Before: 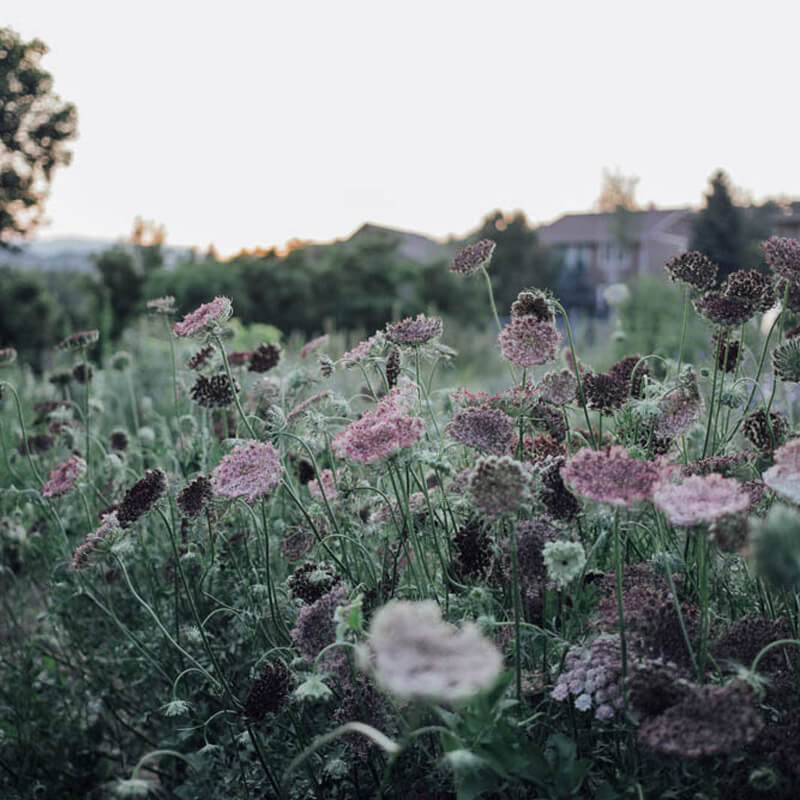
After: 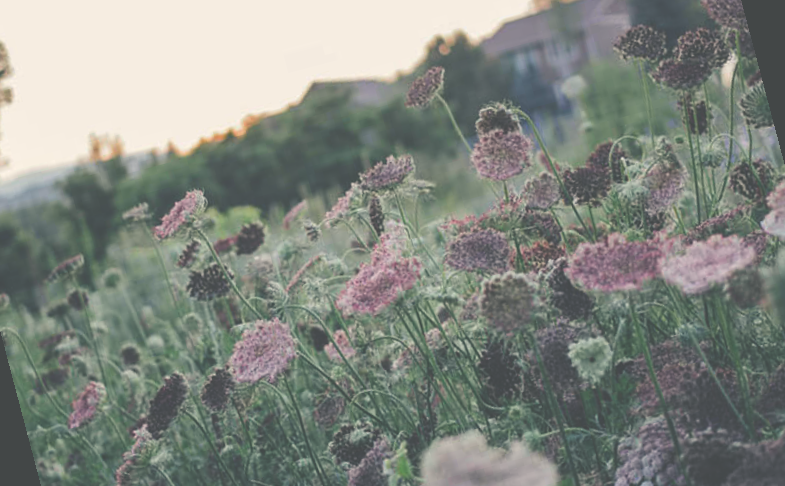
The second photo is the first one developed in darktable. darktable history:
exposure: black level correction -0.062, exposure -0.05 EV, compensate highlight preservation false
rotate and perspective: rotation -14.8°, crop left 0.1, crop right 0.903, crop top 0.25, crop bottom 0.748
color balance rgb: shadows lift › chroma 2%, shadows lift › hue 219.6°, power › hue 313.2°, highlights gain › chroma 3%, highlights gain › hue 75.6°, global offset › luminance 0.5%, perceptual saturation grading › global saturation 15.33%, perceptual saturation grading › highlights -19.33%, perceptual saturation grading › shadows 20%, global vibrance 20%
